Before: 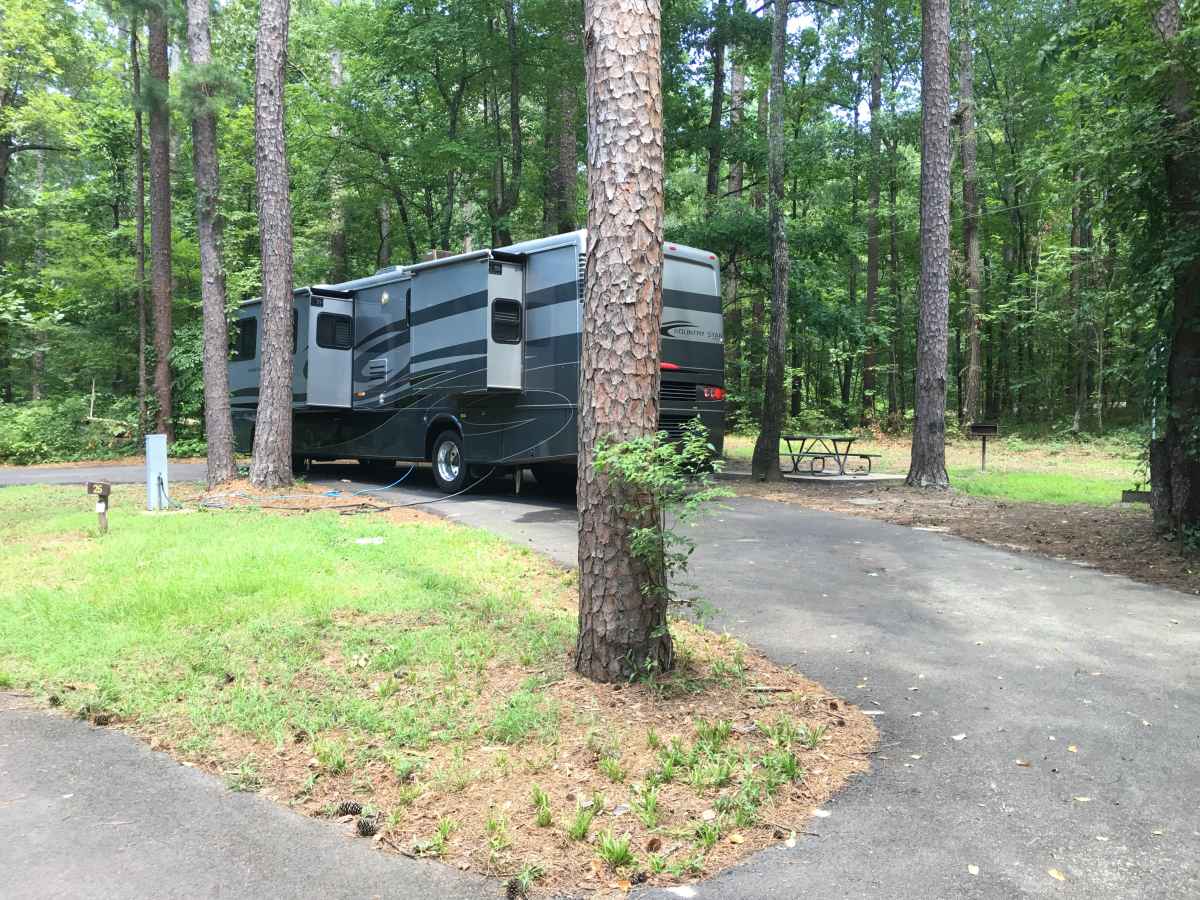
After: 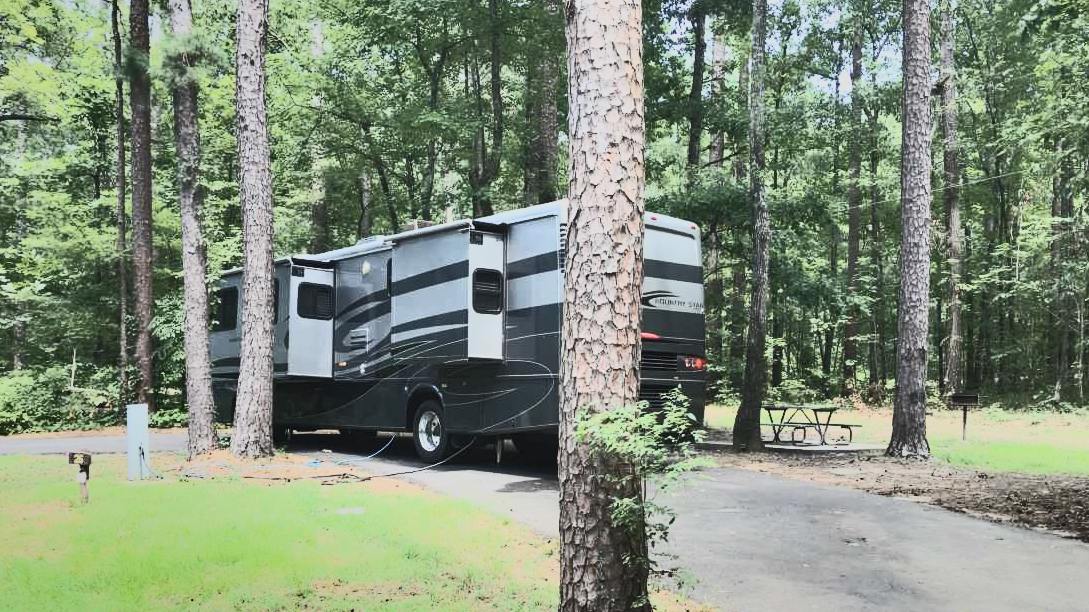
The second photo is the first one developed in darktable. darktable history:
shadows and highlights: shadows 80.81, white point adjustment -9.05, highlights -61.28, highlights color adjustment 45.6%, soften with gaussian
contrast brightness saturation: contrast 0.569, brightness 0.57, saturation -0.331
crop: left 1.587%, top 3.431%, right 7.62%, bottom 28.49%
